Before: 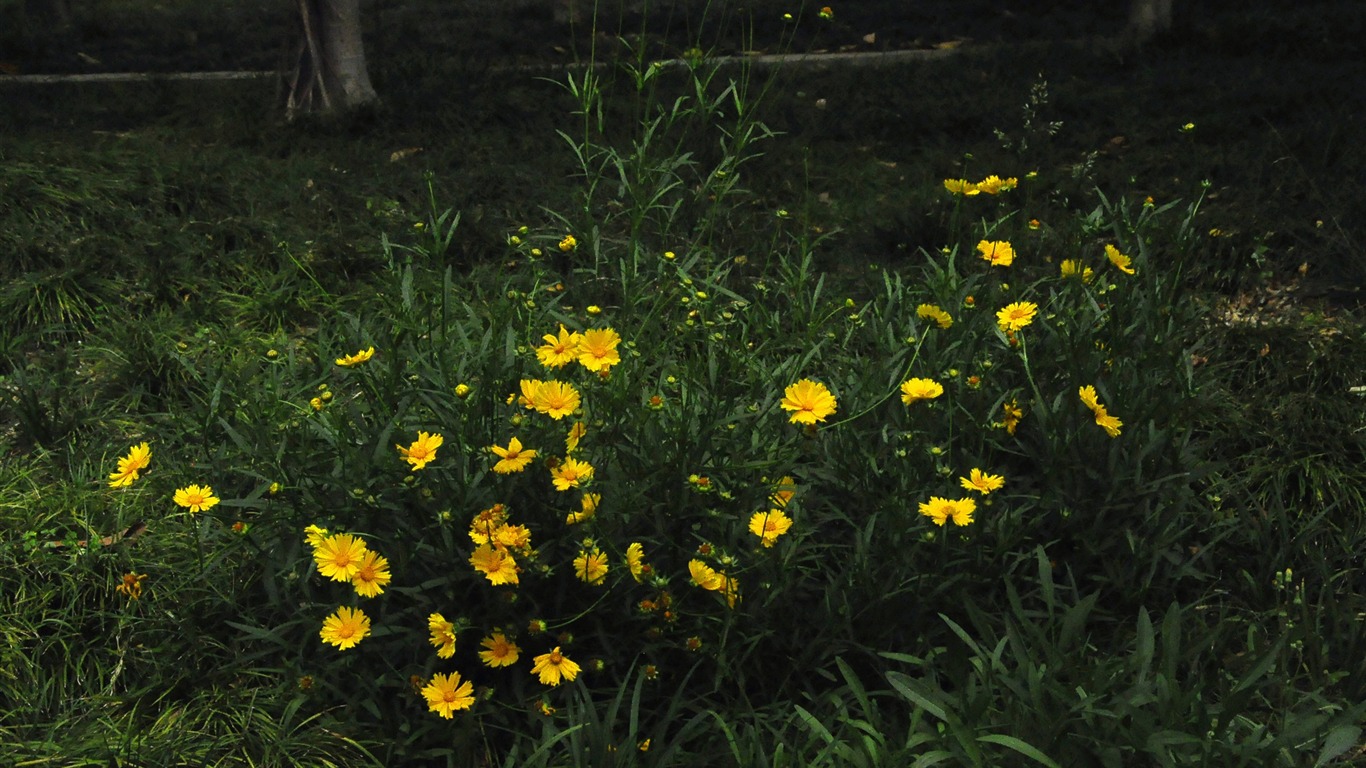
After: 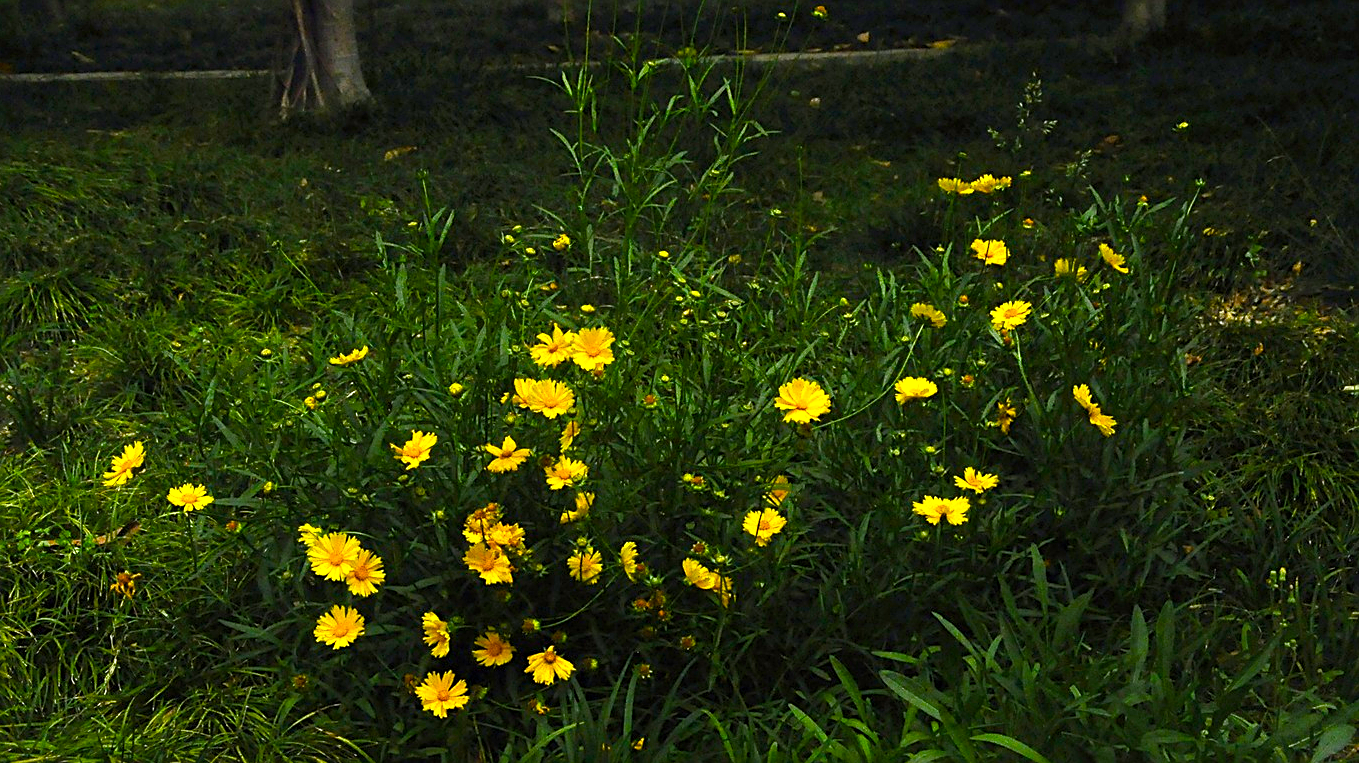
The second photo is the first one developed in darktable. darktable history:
crop and rotate: left 0.49%, top 0.201%, bottom 0.38%
color balance rgb: global offset › luminance -0.241%, perceptual saturation grading › global saturation 39.485%, perceptual saturation grading › highlights -25.064%, perceptual saturation grading › mid-tones 34.284%, perceptual saturation grading › shadows 34.966%, global vibrance 20%
exposure: exposure 0.548 EV, compensate highlight preservation false
sharpen: on, module defaults
